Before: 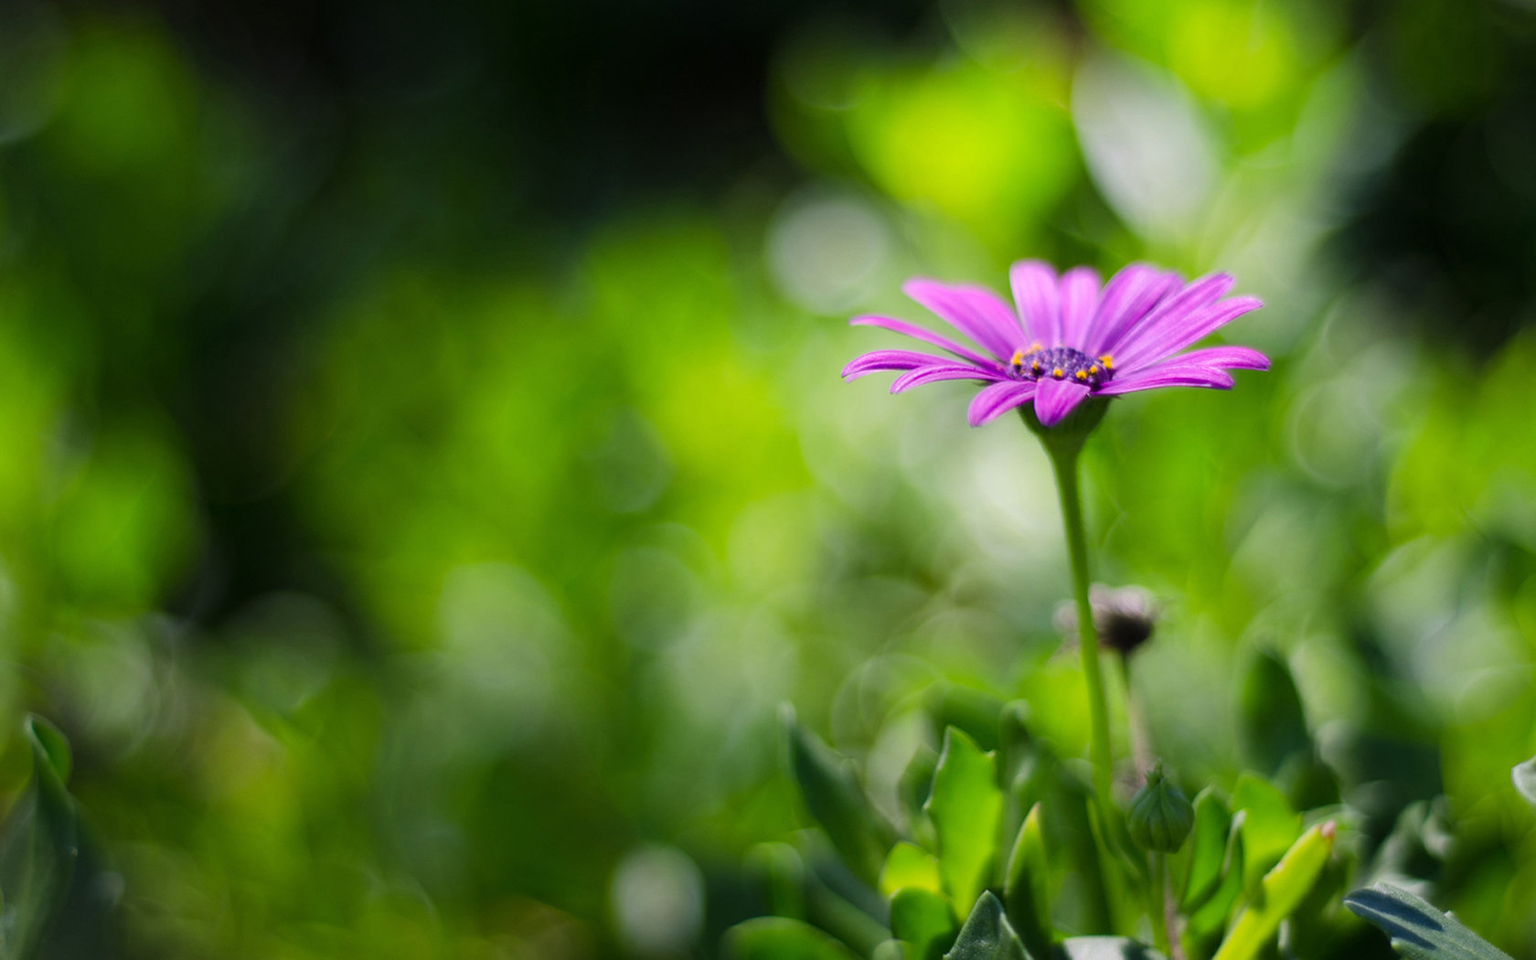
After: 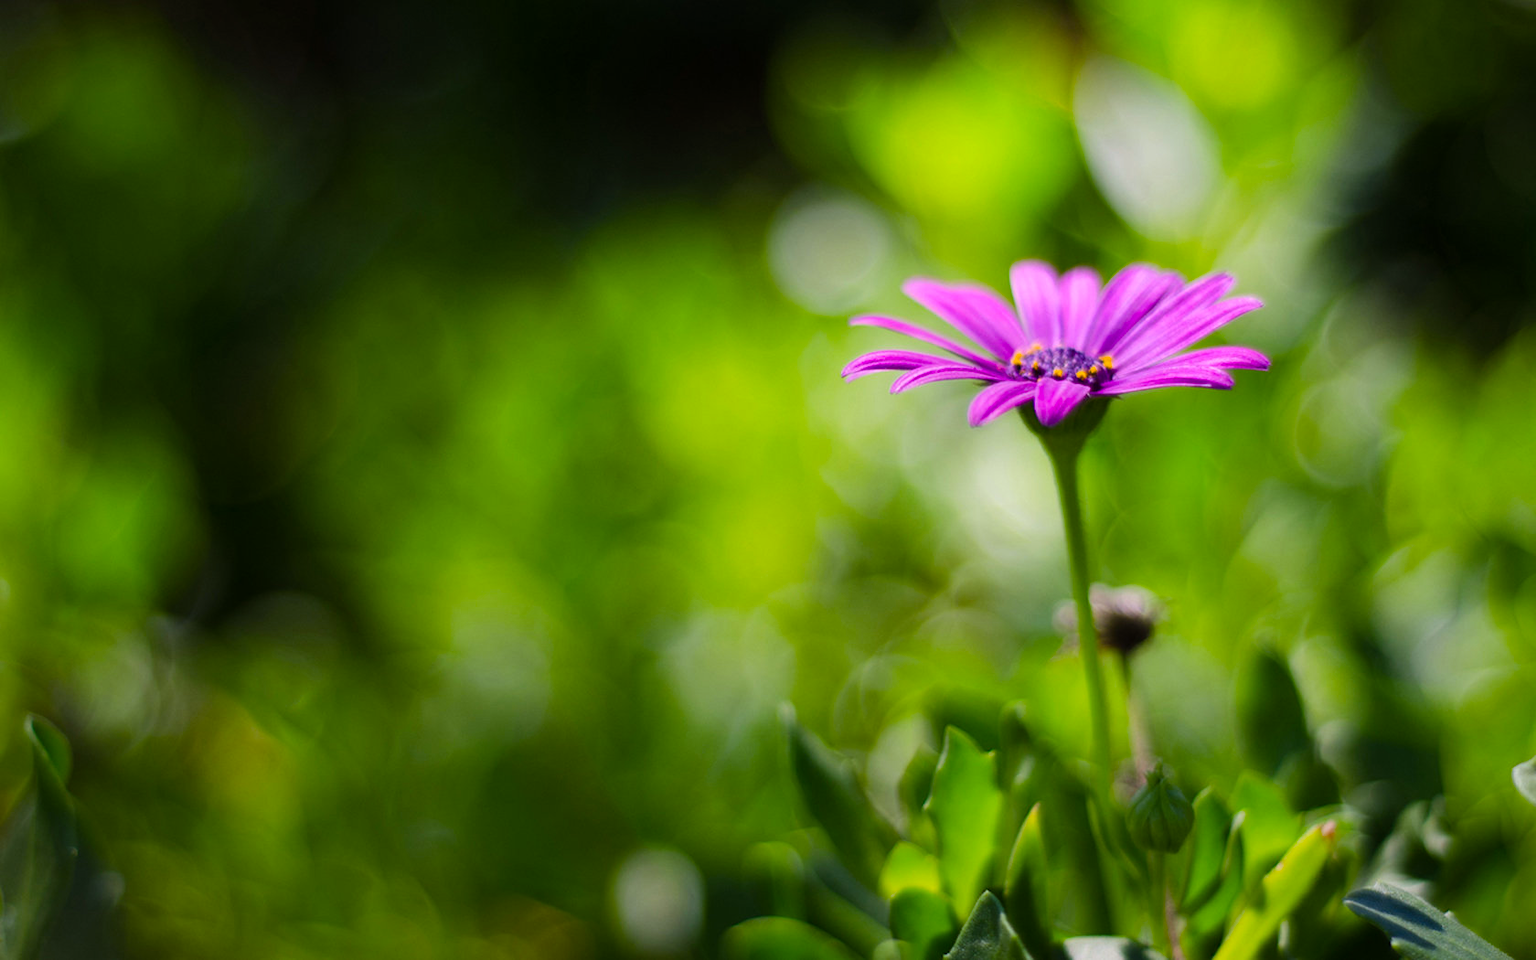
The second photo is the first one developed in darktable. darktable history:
color balance rgb: shadows lift › luminance -20.259%, power › chroma 0.671%, power › hue 60°, perceptual saturation grading › global saturation 24.876%
